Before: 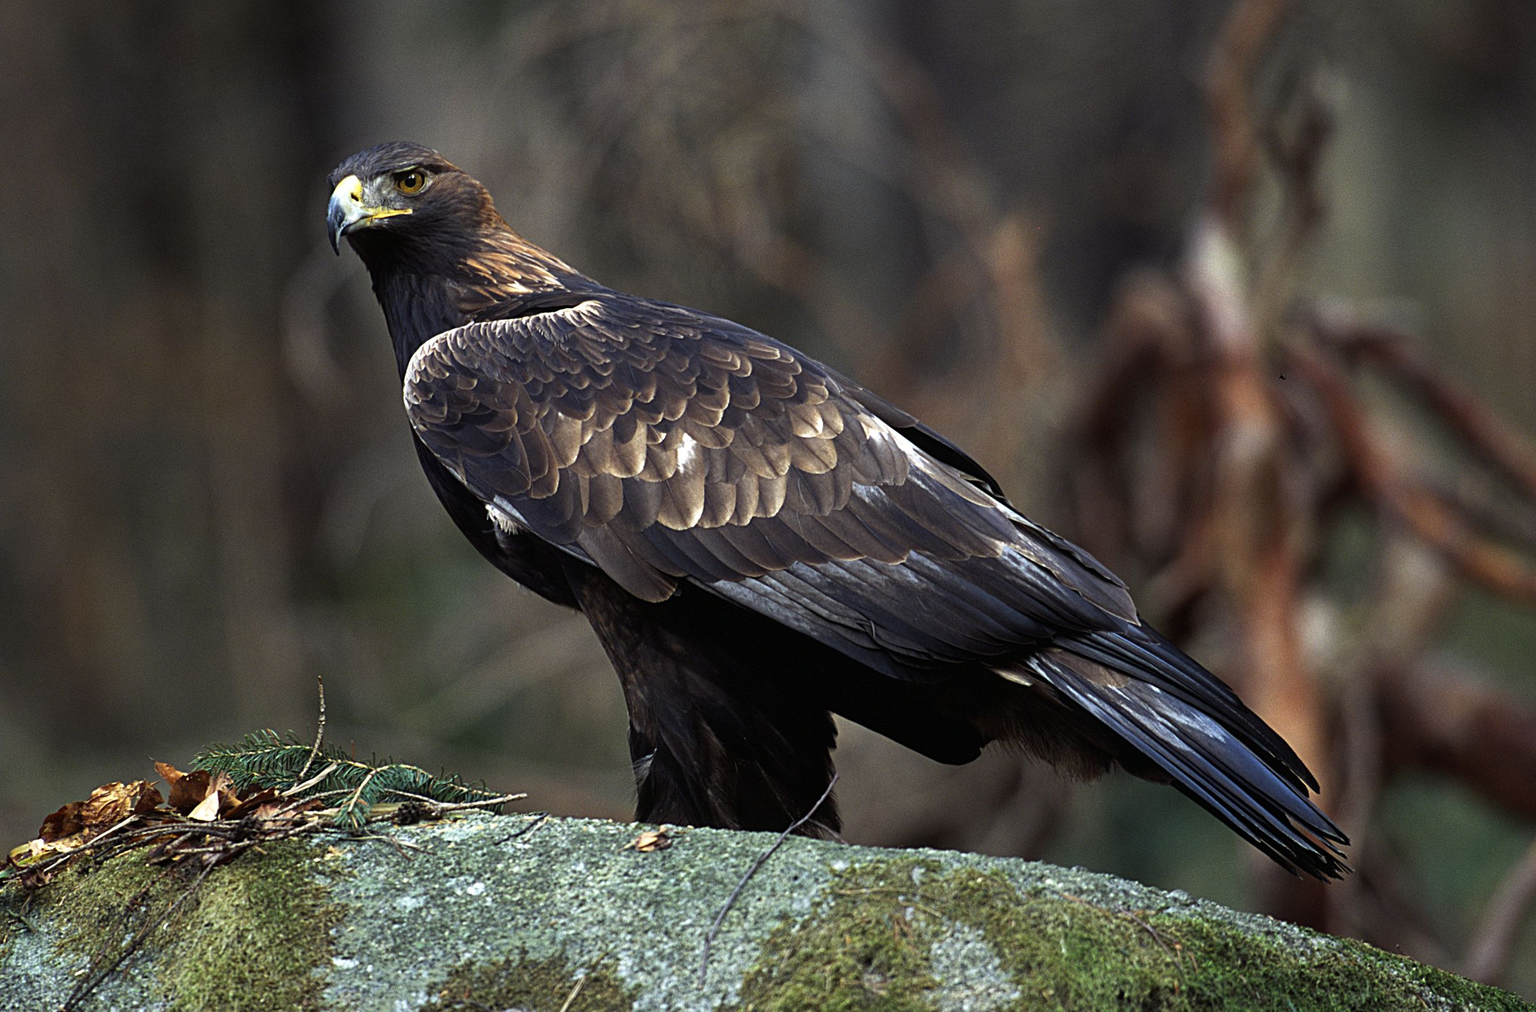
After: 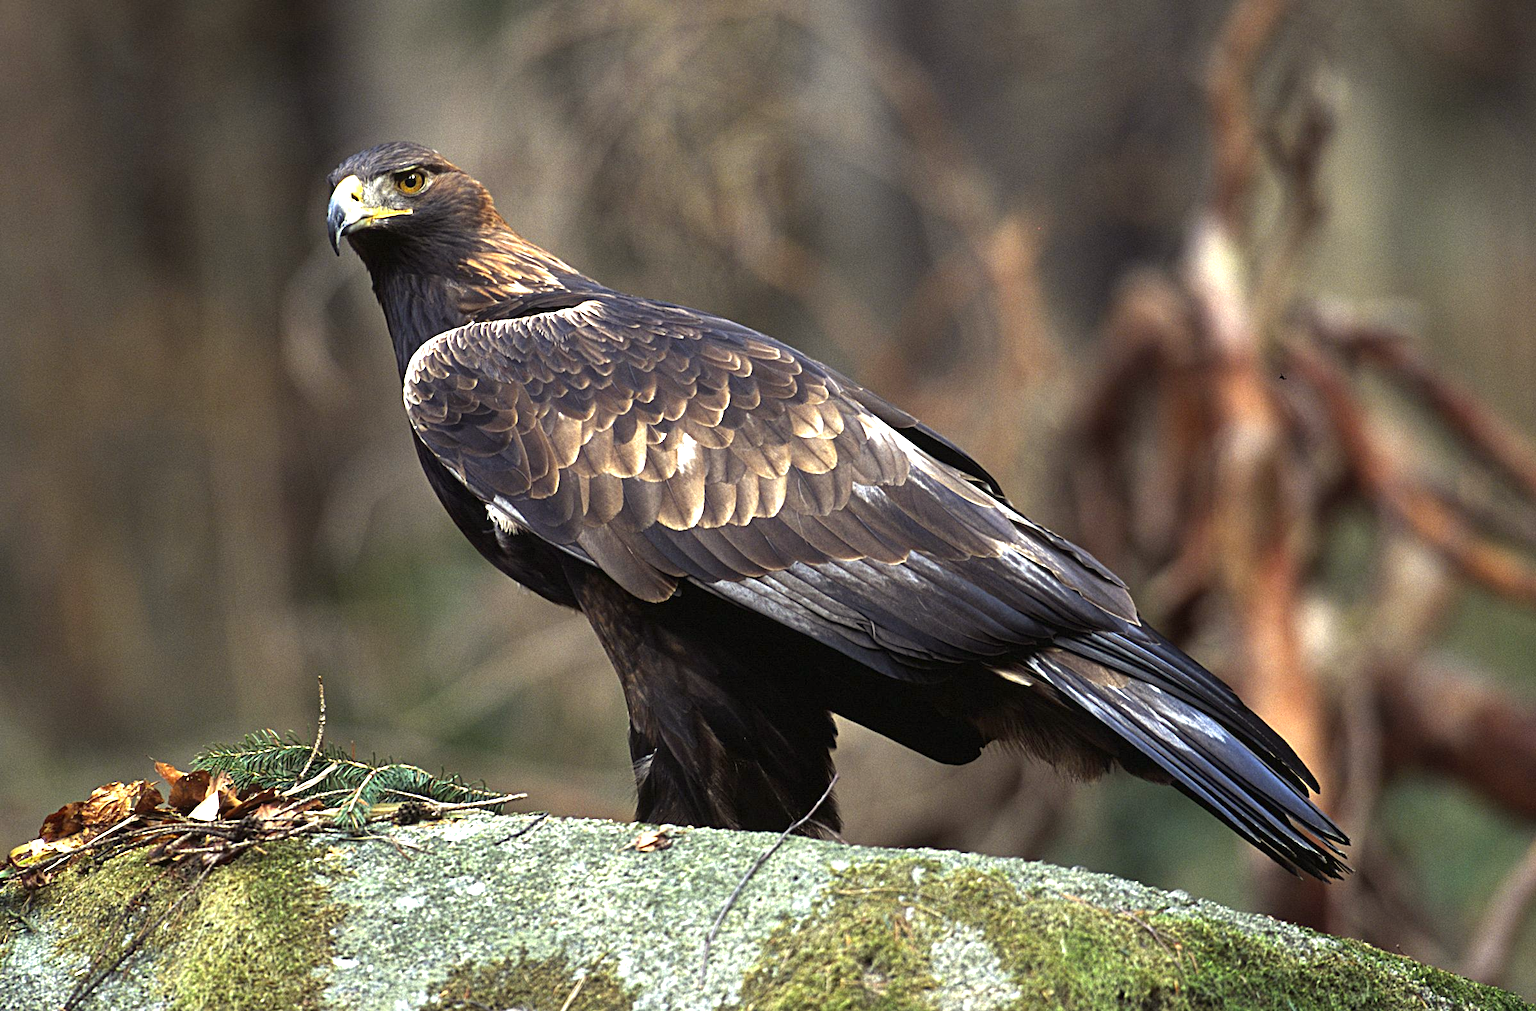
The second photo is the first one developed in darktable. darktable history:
color calibration: x 0.329, y 0.345, temperature 5633 K
exposure: black level correction 0, exposure 1.125 EV, compensate exposure bias true, compensate highlight preservation false
